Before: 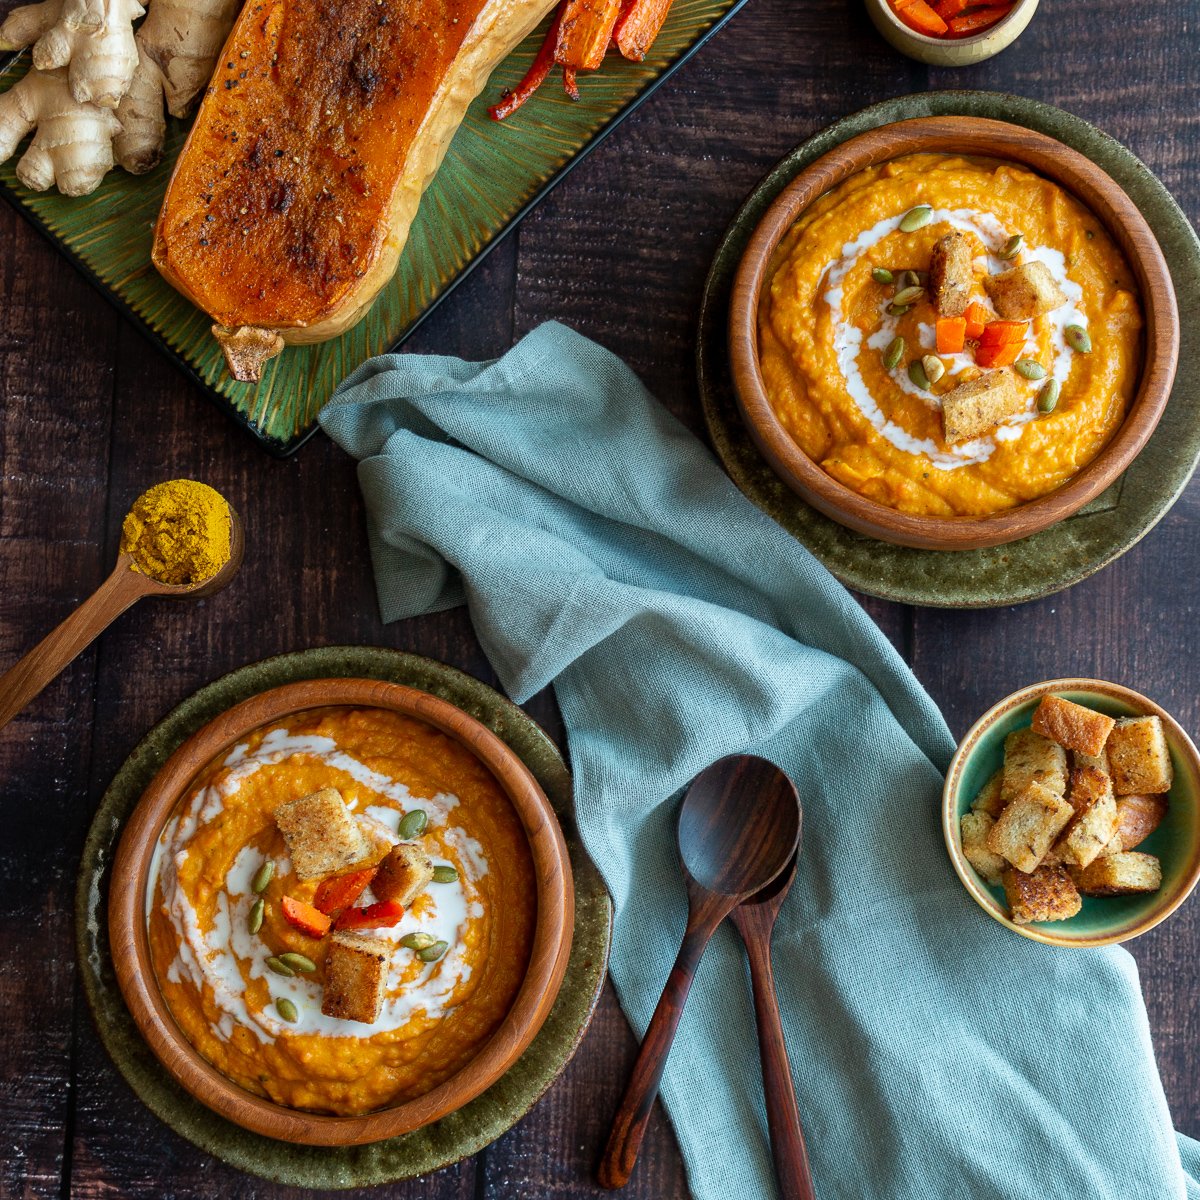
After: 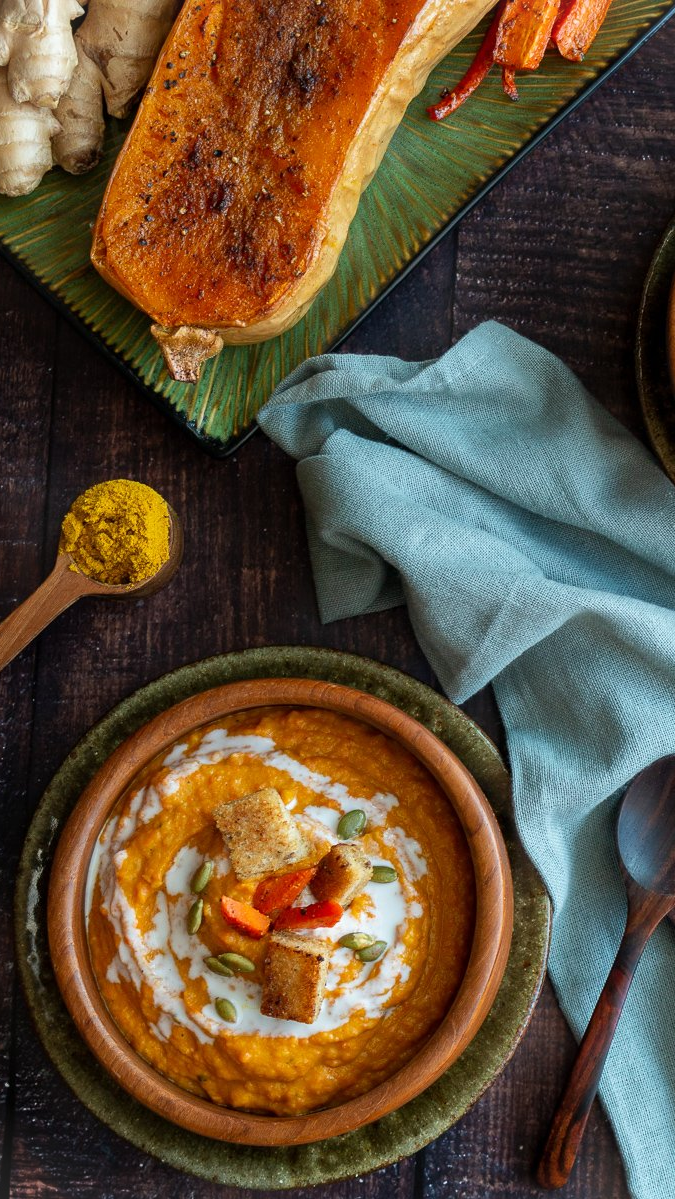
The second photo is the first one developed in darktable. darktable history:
vignetting: fall-off start 100%, brightness 0.05, saturation 0
crop: left 5.114%, right 38.589%
